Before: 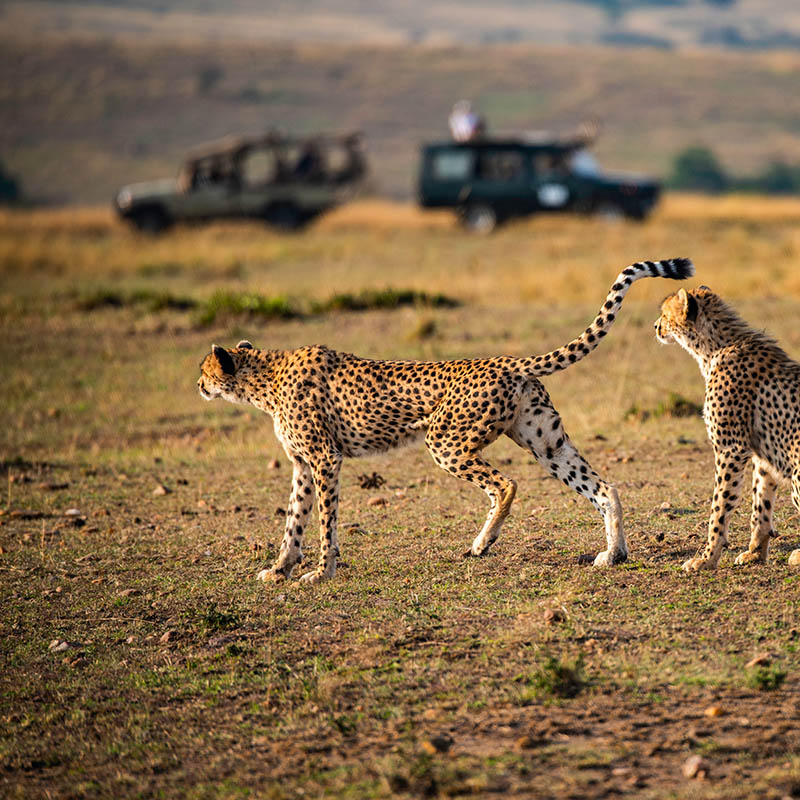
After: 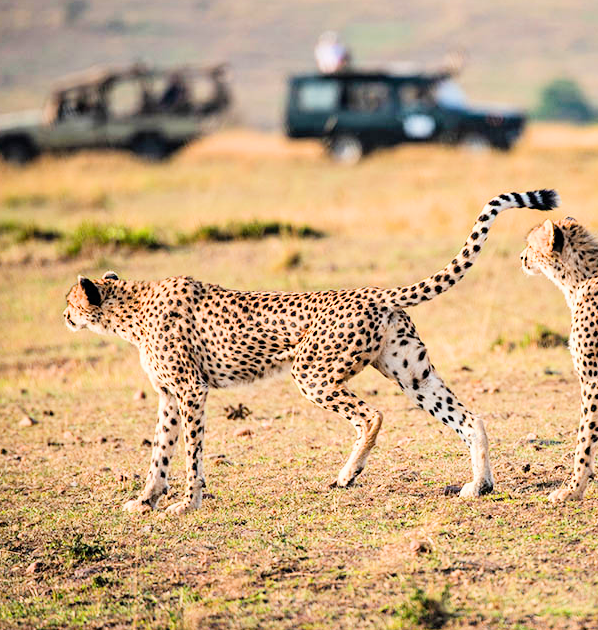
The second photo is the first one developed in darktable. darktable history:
filmic rgb: black relative exposure -7.65 EV, white relative exposure 4.56 EV, hardness 3.61, contrast 1.05
exposure: black level correction 0, exposure 1.675 EV, compensate exposure bias true, compensate highlight preservation false
crop: left 16.768%, top 8.653%, right 8.362%, bottom 12.485%
